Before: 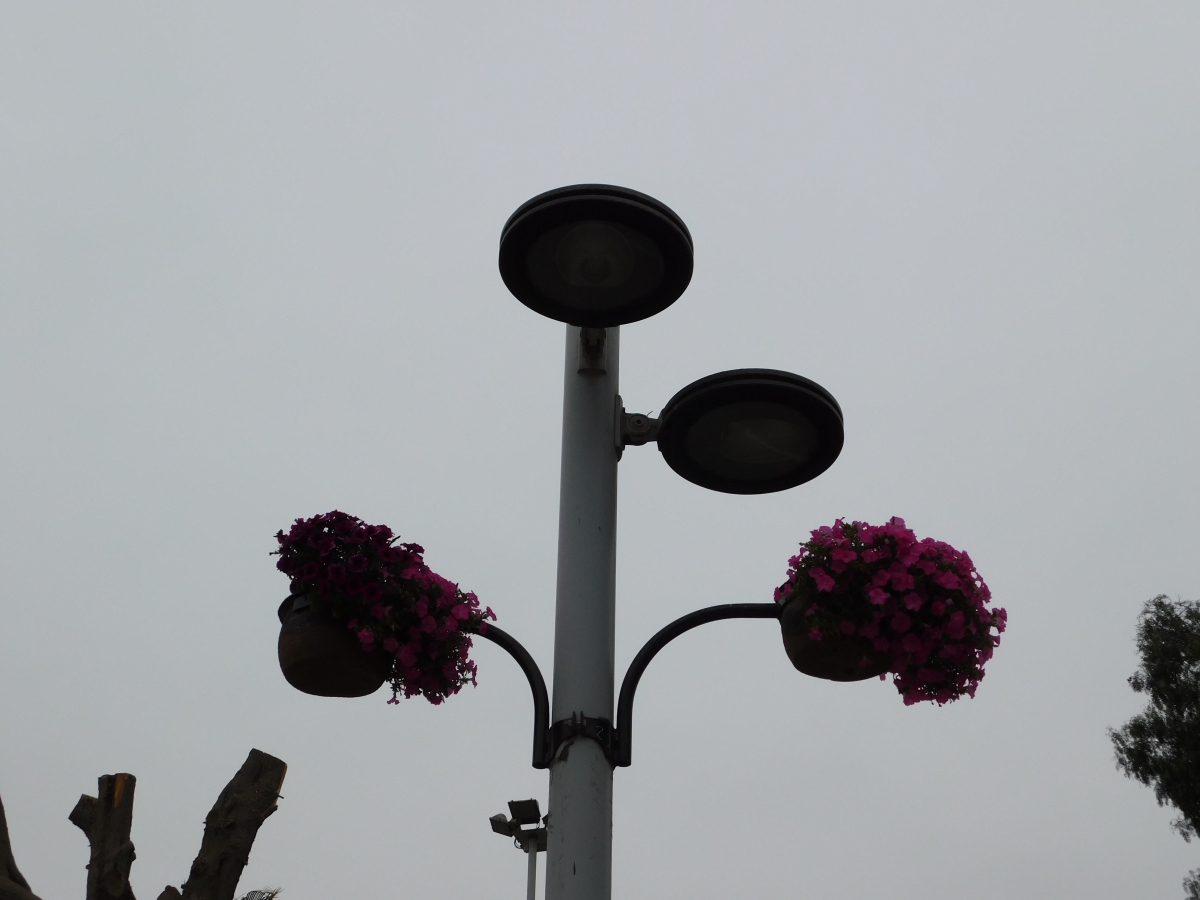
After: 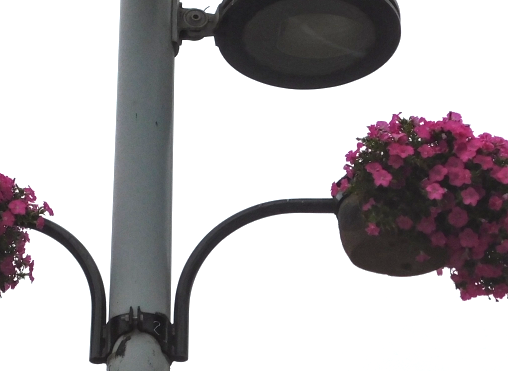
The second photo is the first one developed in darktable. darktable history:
local contrast: detail 130%
crop: left 36.961%, top 45.064%, right 20.668%, bottom 13.614%
exposure: black level correction 0, exposure 1.392 EV, compensate highlight preservation false
